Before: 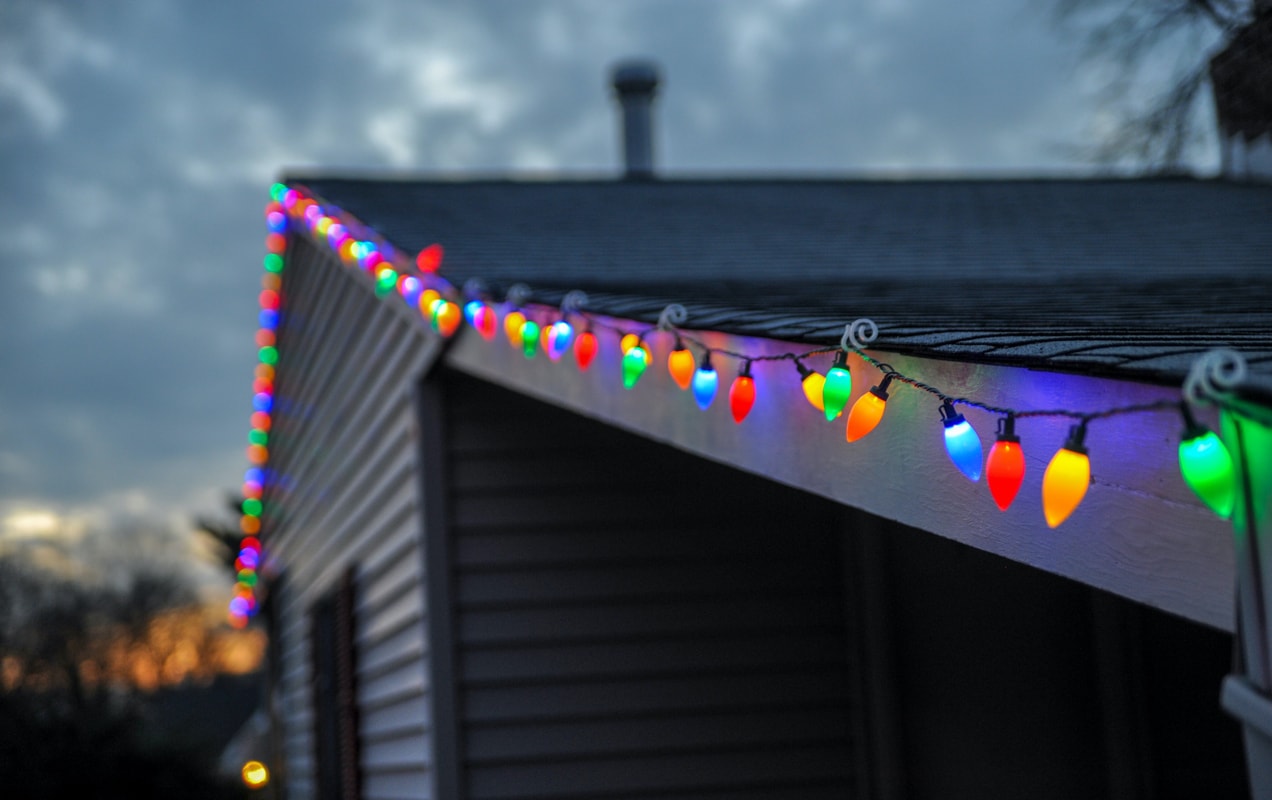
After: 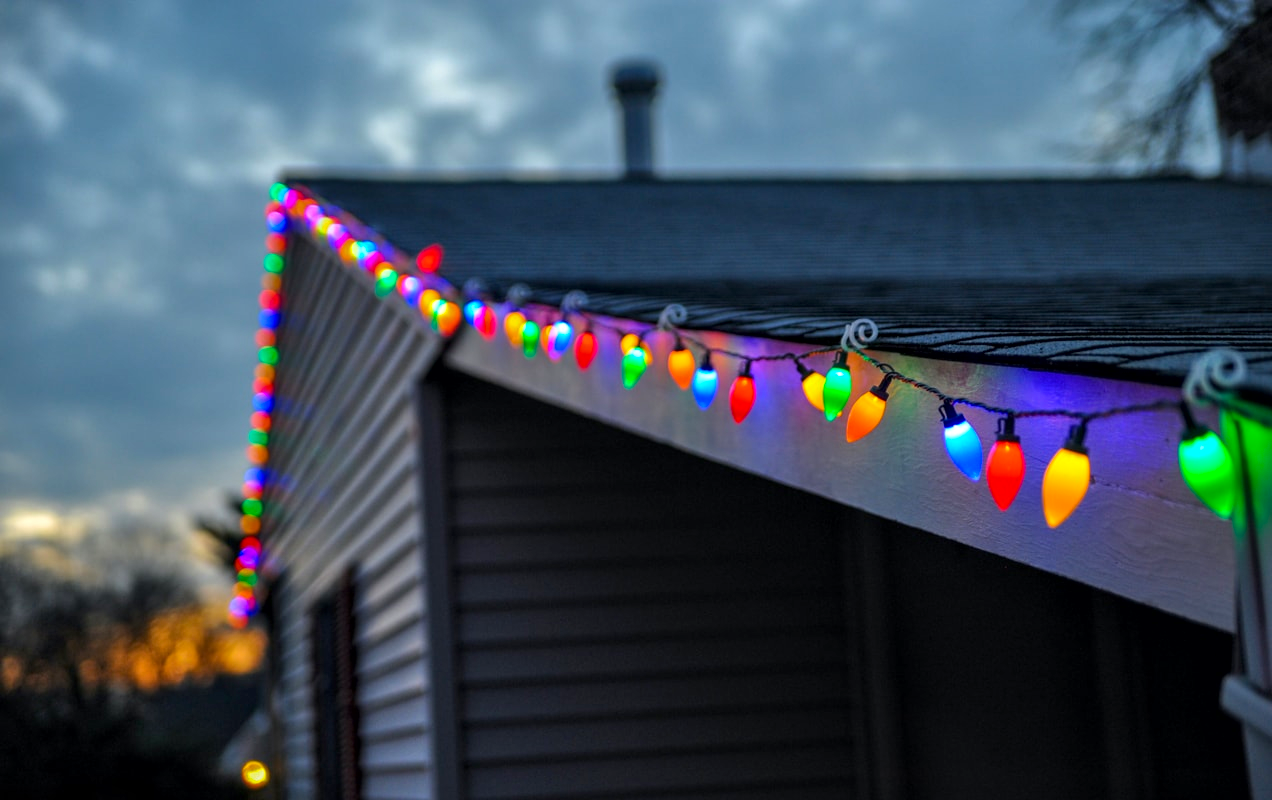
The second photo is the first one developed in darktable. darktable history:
exposure: compensate highlight preservation false
color balance rgb: perceptual saturation grading › global saturation 19.704%, global vibrance 20%
local contrast: mode bilateral grid, contrast 30, coarseness 26, midtone range 0.2
